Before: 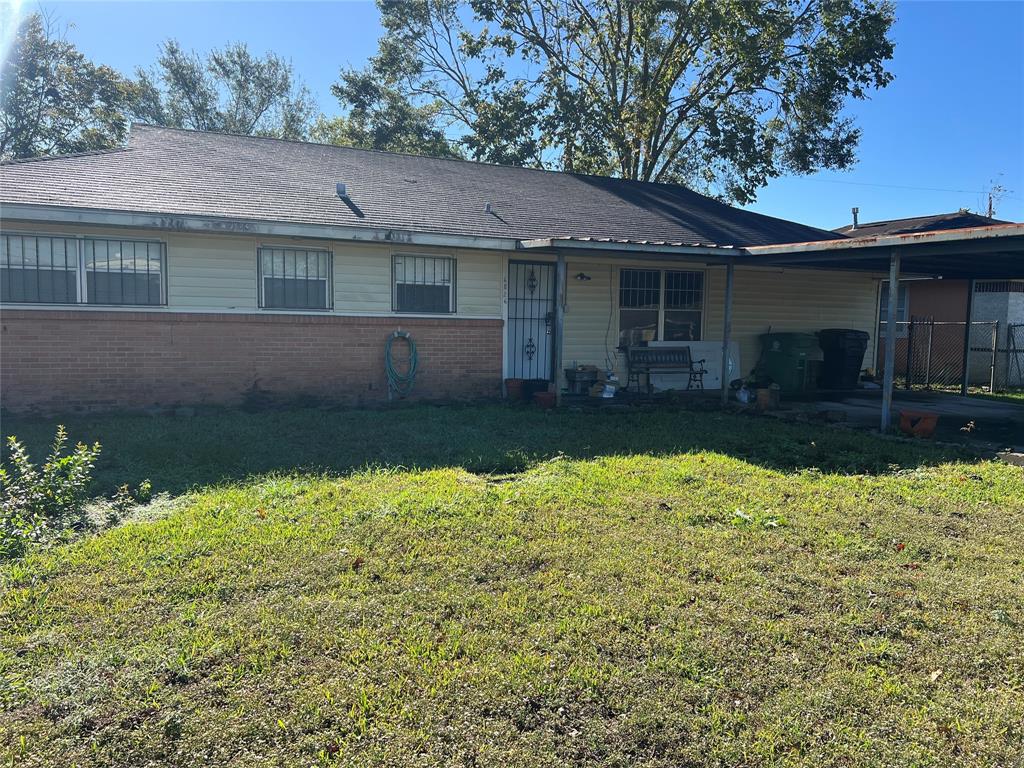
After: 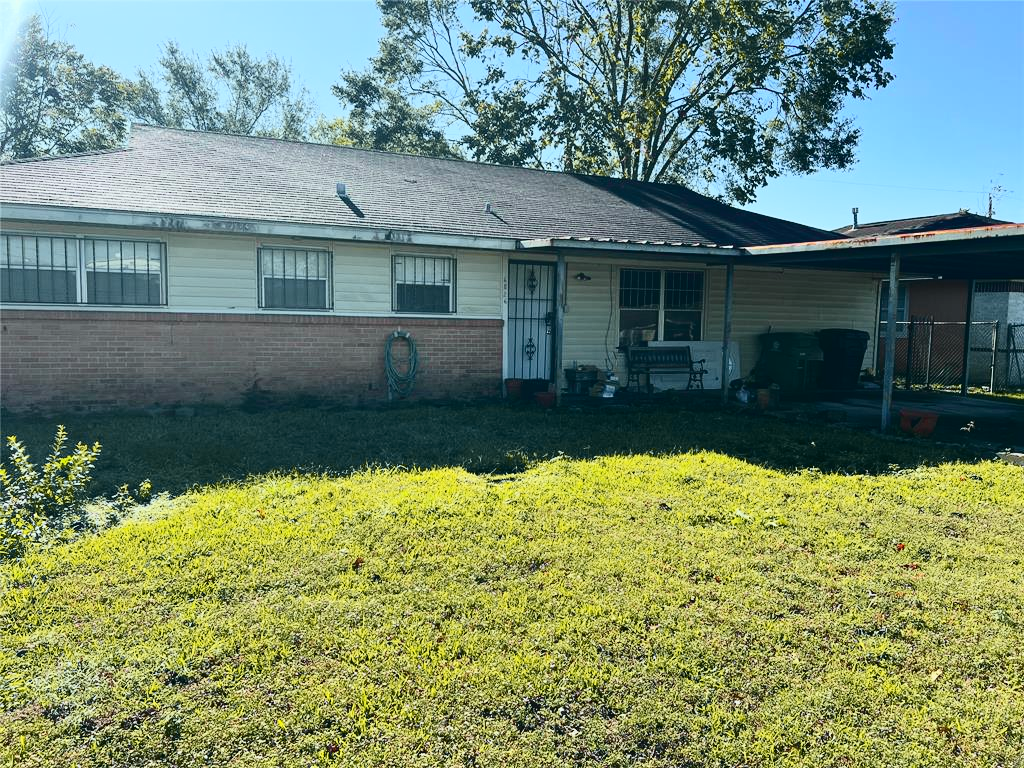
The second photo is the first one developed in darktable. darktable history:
tone curve: curves: ch0 [(0, 0.036) (0.037, 0.042) (0.184, 0.146) (0.438, 0.521) (0.54, 0.668) (0.698, 0.835) (0.856, 0.92) (1, 0.98)]; ch1 [(0, 0) (0.393, 0.415) (0.447, 0.448) (0.482, 0.459) (0.509, 0.496) (0.527, 0.525) (0.571, 0.602) (0.619, 0.671) (0.715, 0.729) (1, 1)]; ch2 [(0, 0) (0.369, 0.388) (0.449, 0.454) (0.499, 0.5) (0.521, 0.517) (0.53, 0.544) (0.561, 0.607) (0.674, 0.735) (1, 1)], color space Lab, independent channels, preserve colors none
